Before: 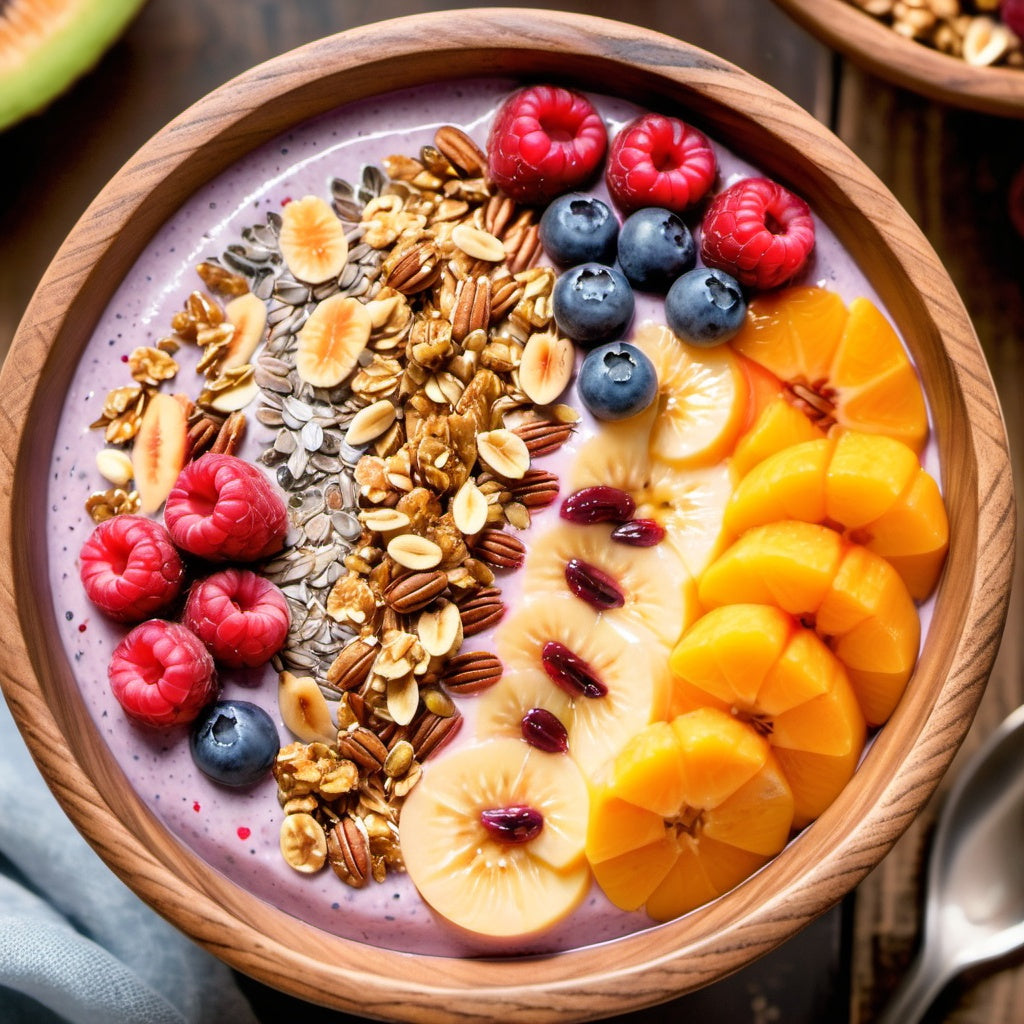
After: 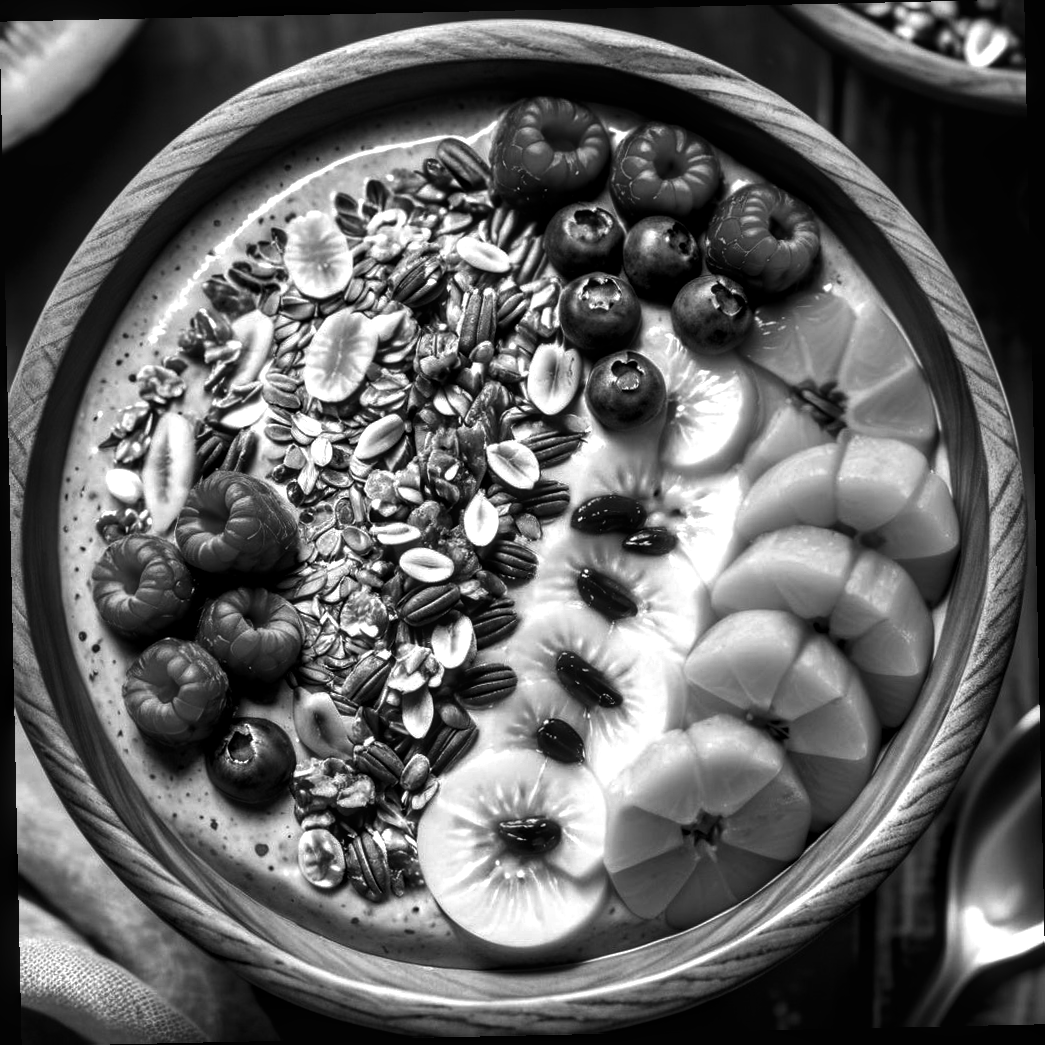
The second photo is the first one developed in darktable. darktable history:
rotate and perspective: rotation -1.24°, automatic cropping off
monochrome: on, module defaults
color balance rgb: perceptual saturation grading › global saturation 36%, perceptual brilliance grading › global brilliance 10%, global vibrance 20%
local contrast: on, module defaults
contrast brightness saturation: brightness -0.52
